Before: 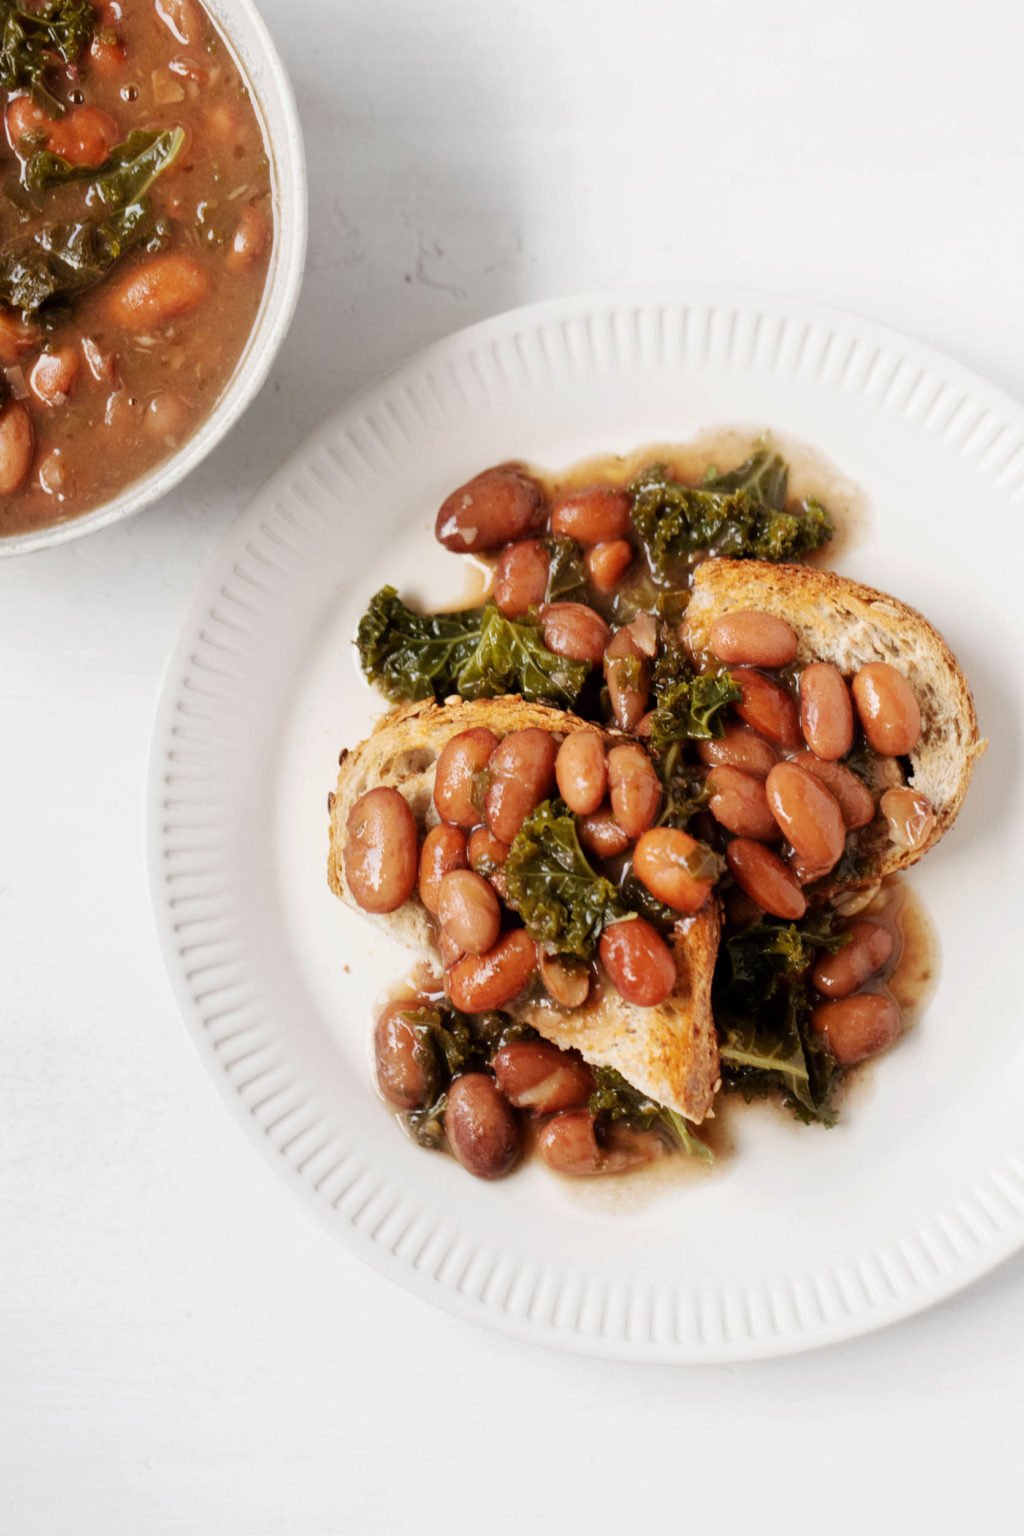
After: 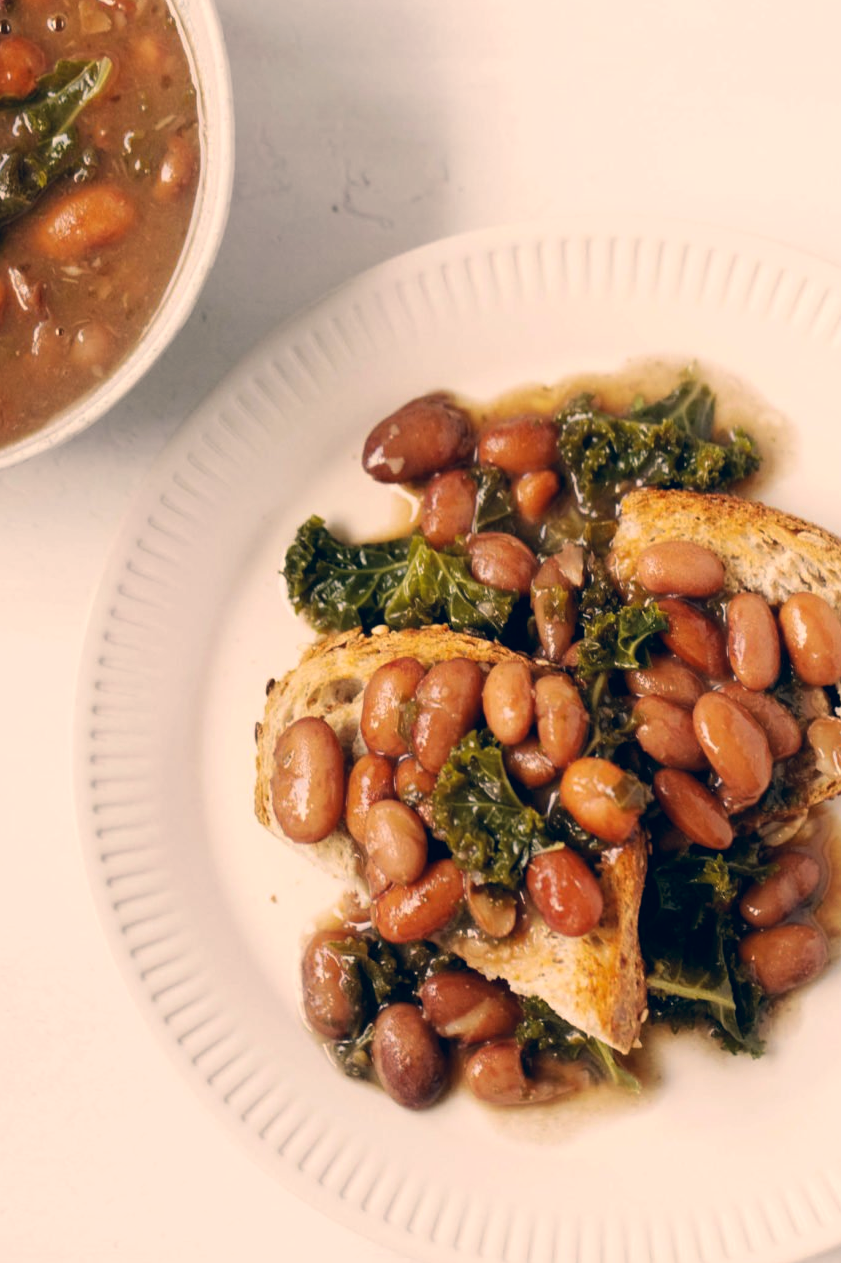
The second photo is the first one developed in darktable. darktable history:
color correction: highlights a* 10.32, highlights b* 14.66, shadows a* -9.59, shadows b* -15.02
crop and rotate: left 7.196%, top 4.574%, right 10.605%, bottom 13.178%
